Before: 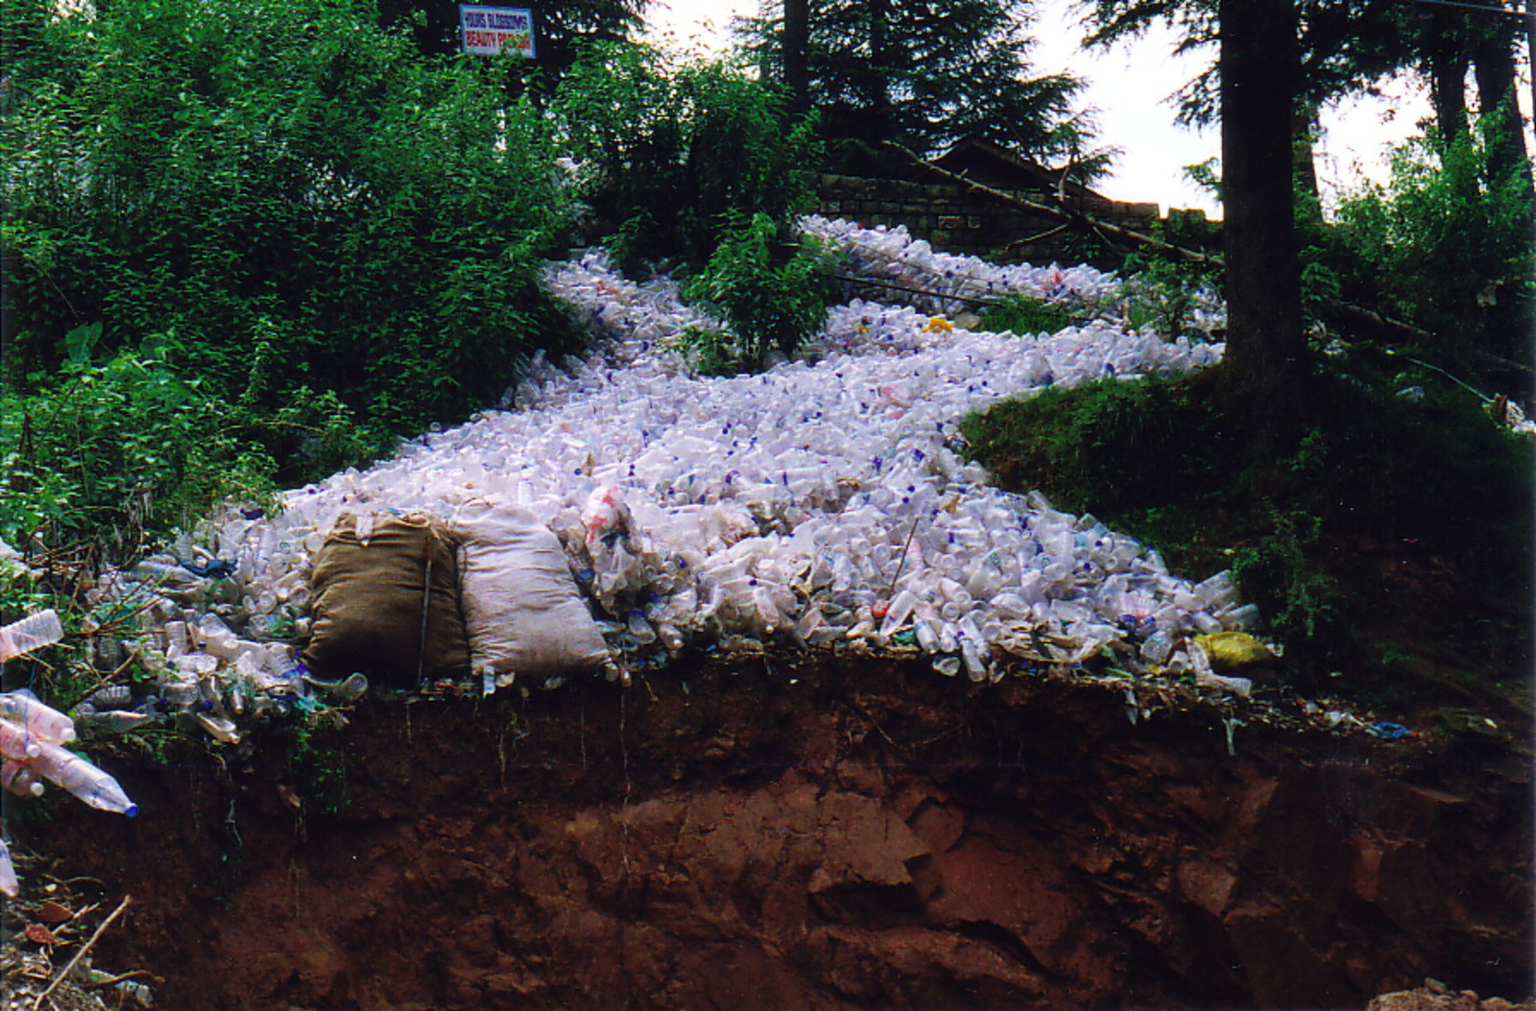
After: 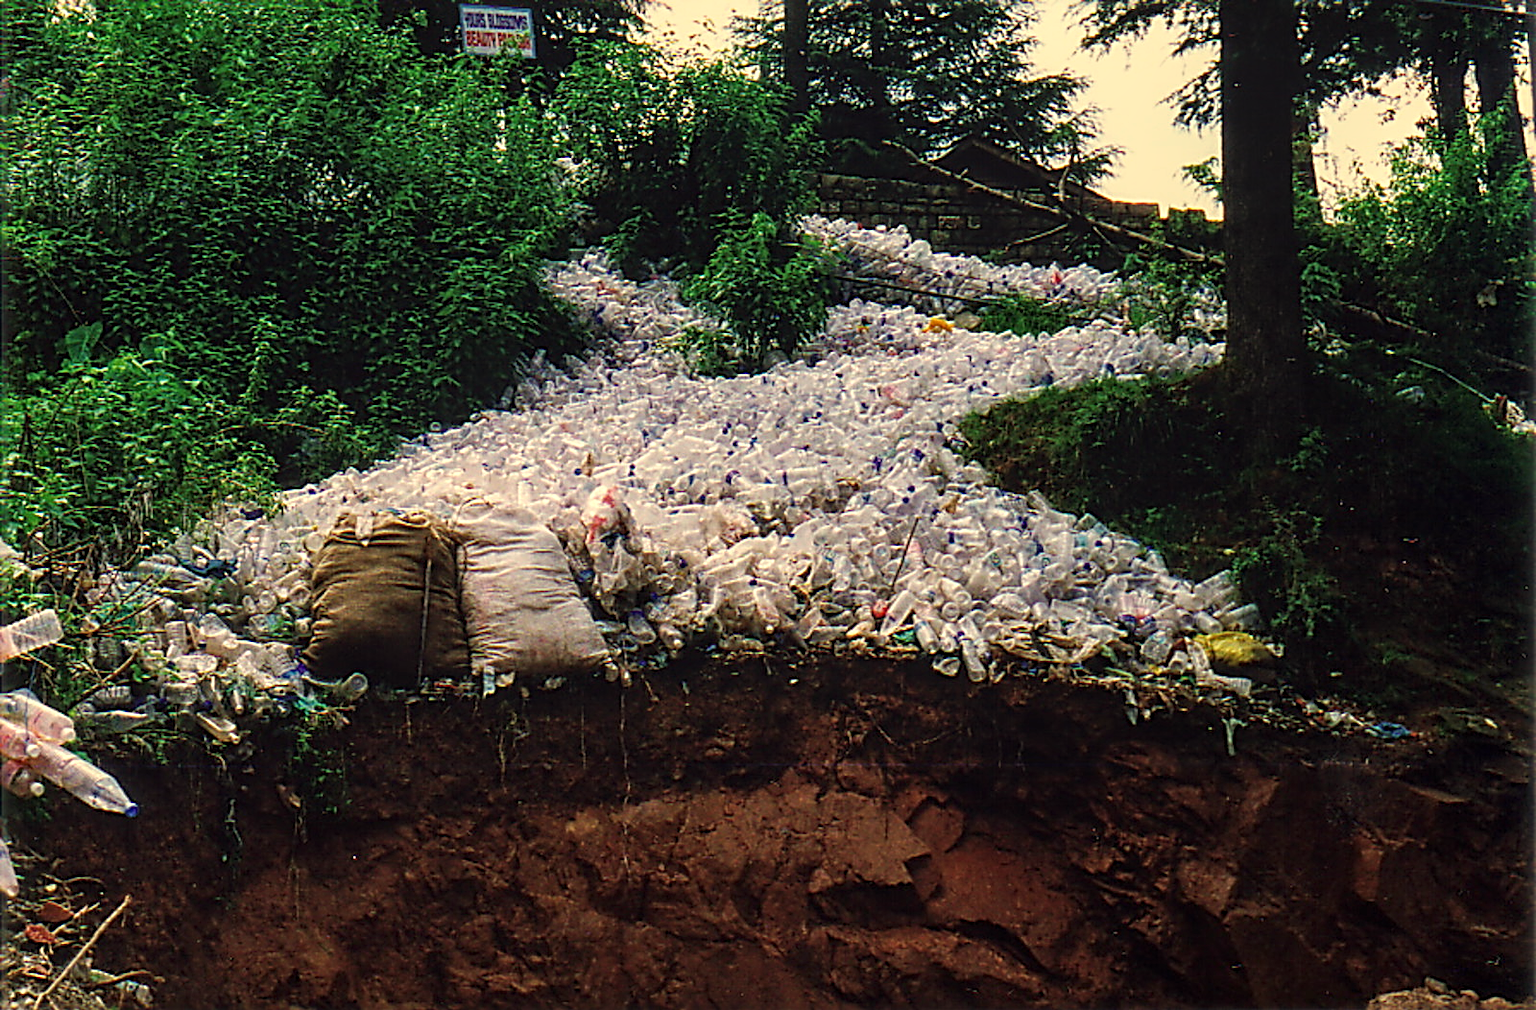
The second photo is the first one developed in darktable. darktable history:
sharpen: radius 2.817, amount 0.715
local contrast: on, module defaults
white balance: red 1.08, blue 0.791
